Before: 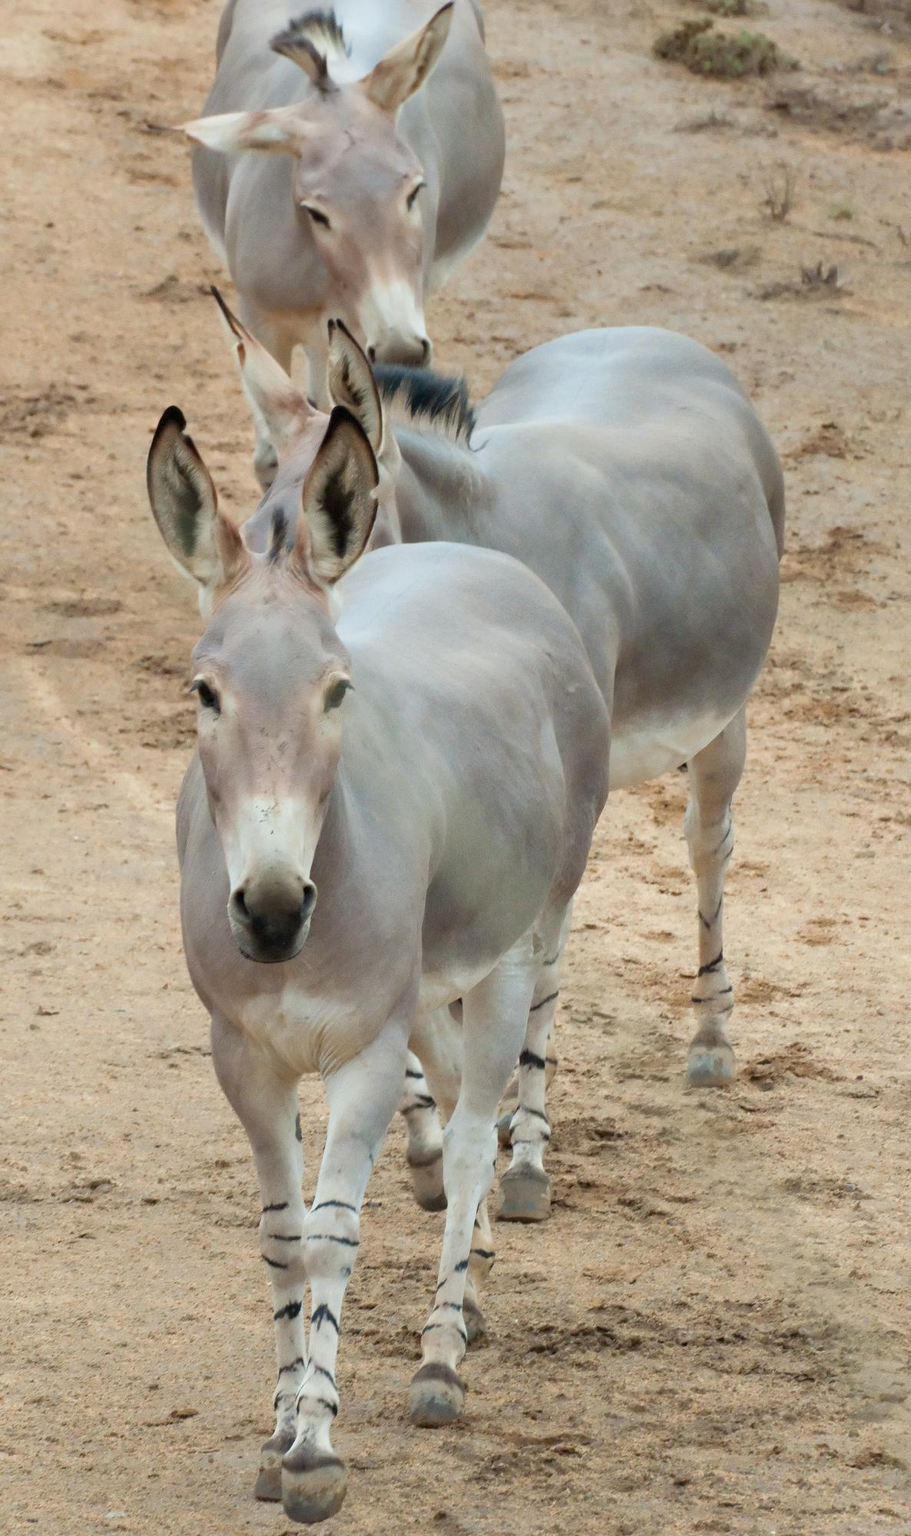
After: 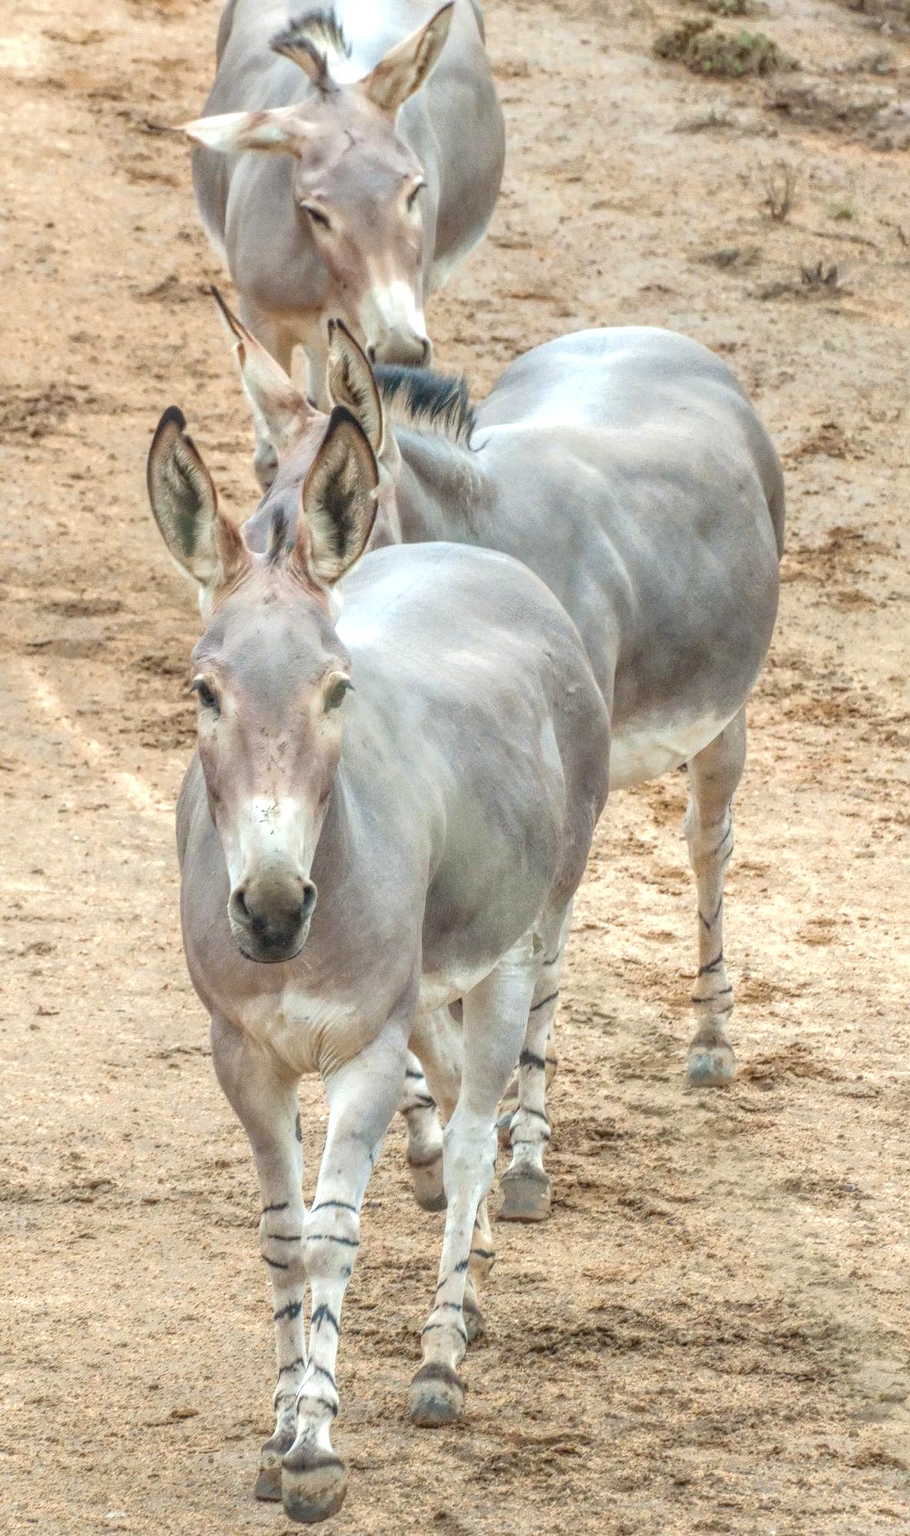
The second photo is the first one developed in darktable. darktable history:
exposure: black level correction 0.001, exposure 0.5 EV, compensate exposure bias true, compensate highlight preservation false
local contrast: highlights 20%, shadows 30%, detail 200%, midtone range 0.2
